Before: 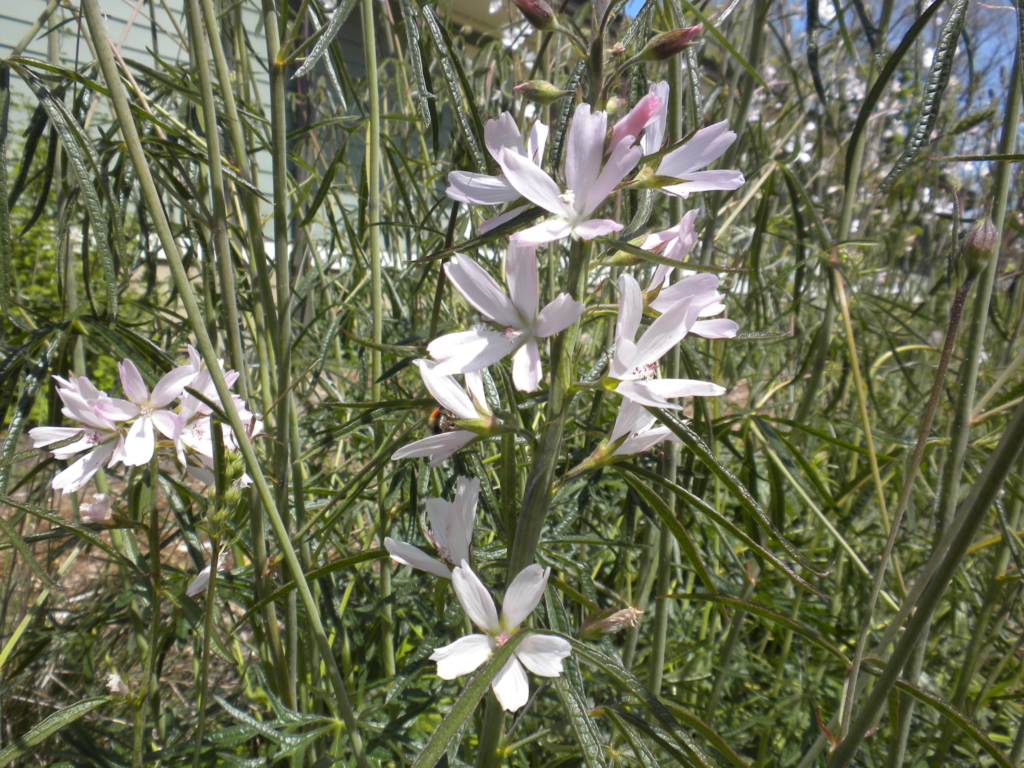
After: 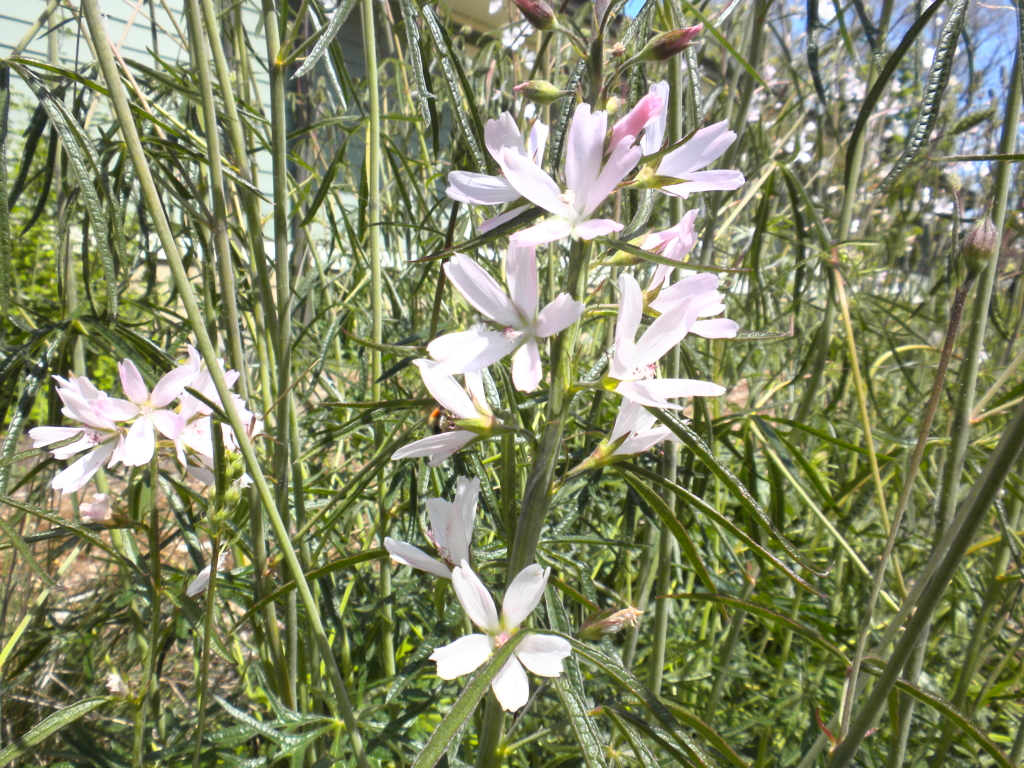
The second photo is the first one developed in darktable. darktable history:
base curve: curves: ch0 [(0, 0) (0.557, 0.834) (1, 1)]
contrast brightness saturation: contrast 0.04, saturation 0.07
